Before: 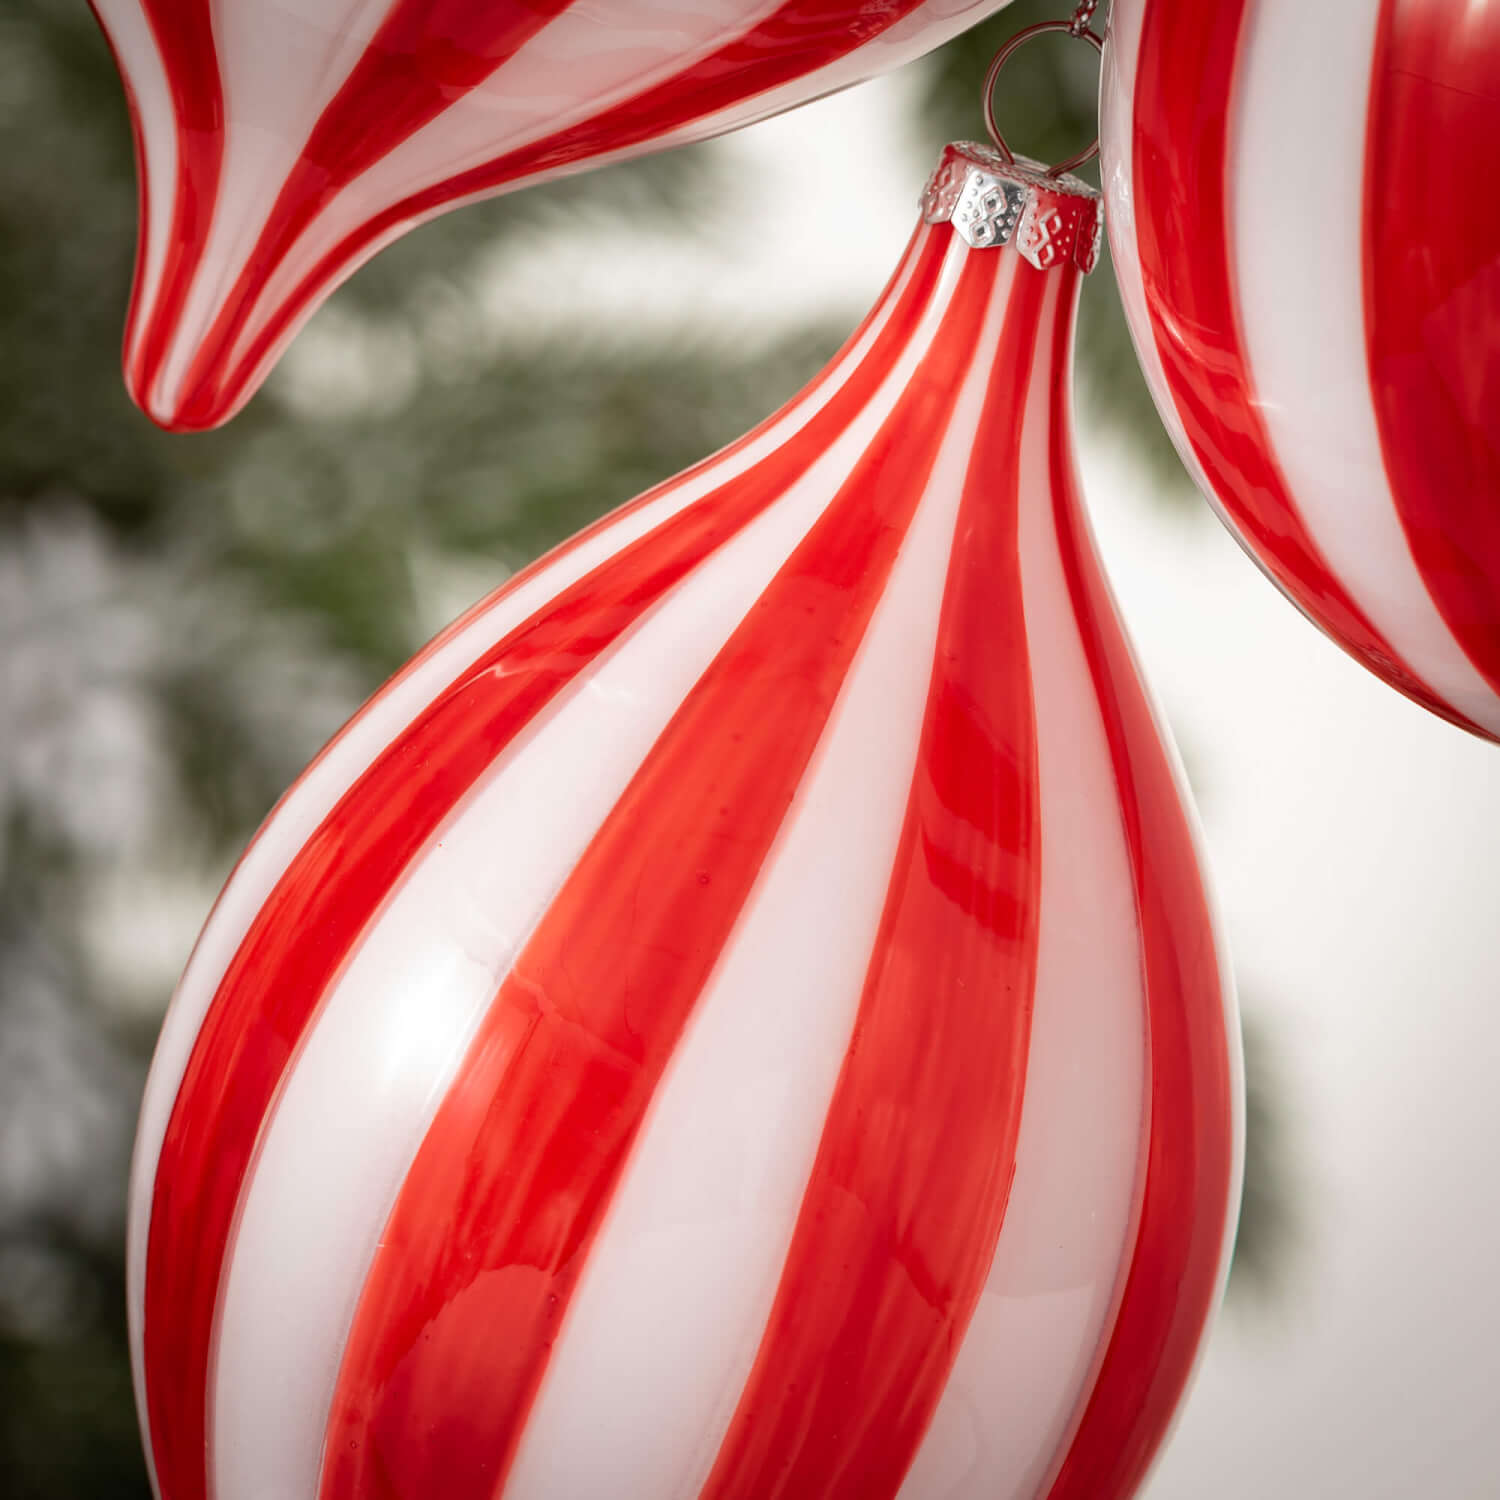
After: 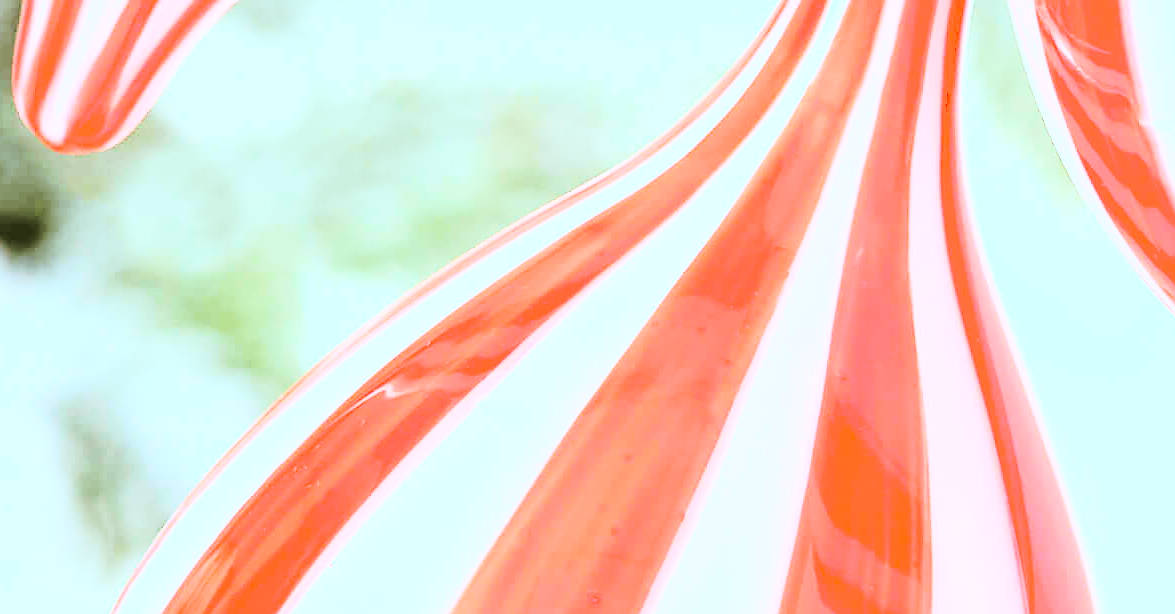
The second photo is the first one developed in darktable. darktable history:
exposure: black level correction 0, exposure 1.194 EV, compensate exposure bias true, compensate highlight preservation false
contrast brightness saturation: contrast 0.201, brightness 0.164, saturation 0.227
crop: left 7.302%, top 18.73%, right 14.346%, bottom 40.332%
sharpen: radius 1.382, amount 1.243, threshold 0.649
base curve: curves: ch0 [(0, 0) (0.007, 0.004) (0.027, 0.03) (0.046, 0.07) (0.207, 0.54) (0.442, 0.872) (0.673, 0.972) (1, 1)]
tone curve: curves: ch0 [(0, 0) (0.071, 0.047) (0.266, 0.26) (0.483, 0.554) (0.753, 0.811) (1, 0.983)]; ch1 [(0, 0) (0.346, 0.307) (0.408, 0.369) (0.463, 0.443) (0.482, 0.493) (0.502, 0.5) (0.517, 0.502) (0.55, 0.548) (0.597, 0.624) (0.651, 0.698) (1, 1)]; ch2 [(0, 0) (0.346, 0.34) (0.434, 0.46) (0.485, 0.494) (0.5, 0.494) (0.517, 0.506) (0.535, 0.529) (0.583, 0.611) (0.625, 0.666) (1, 1)], preserve colors none
color correction: highlights a* -10.53, highlights b* -19.69
